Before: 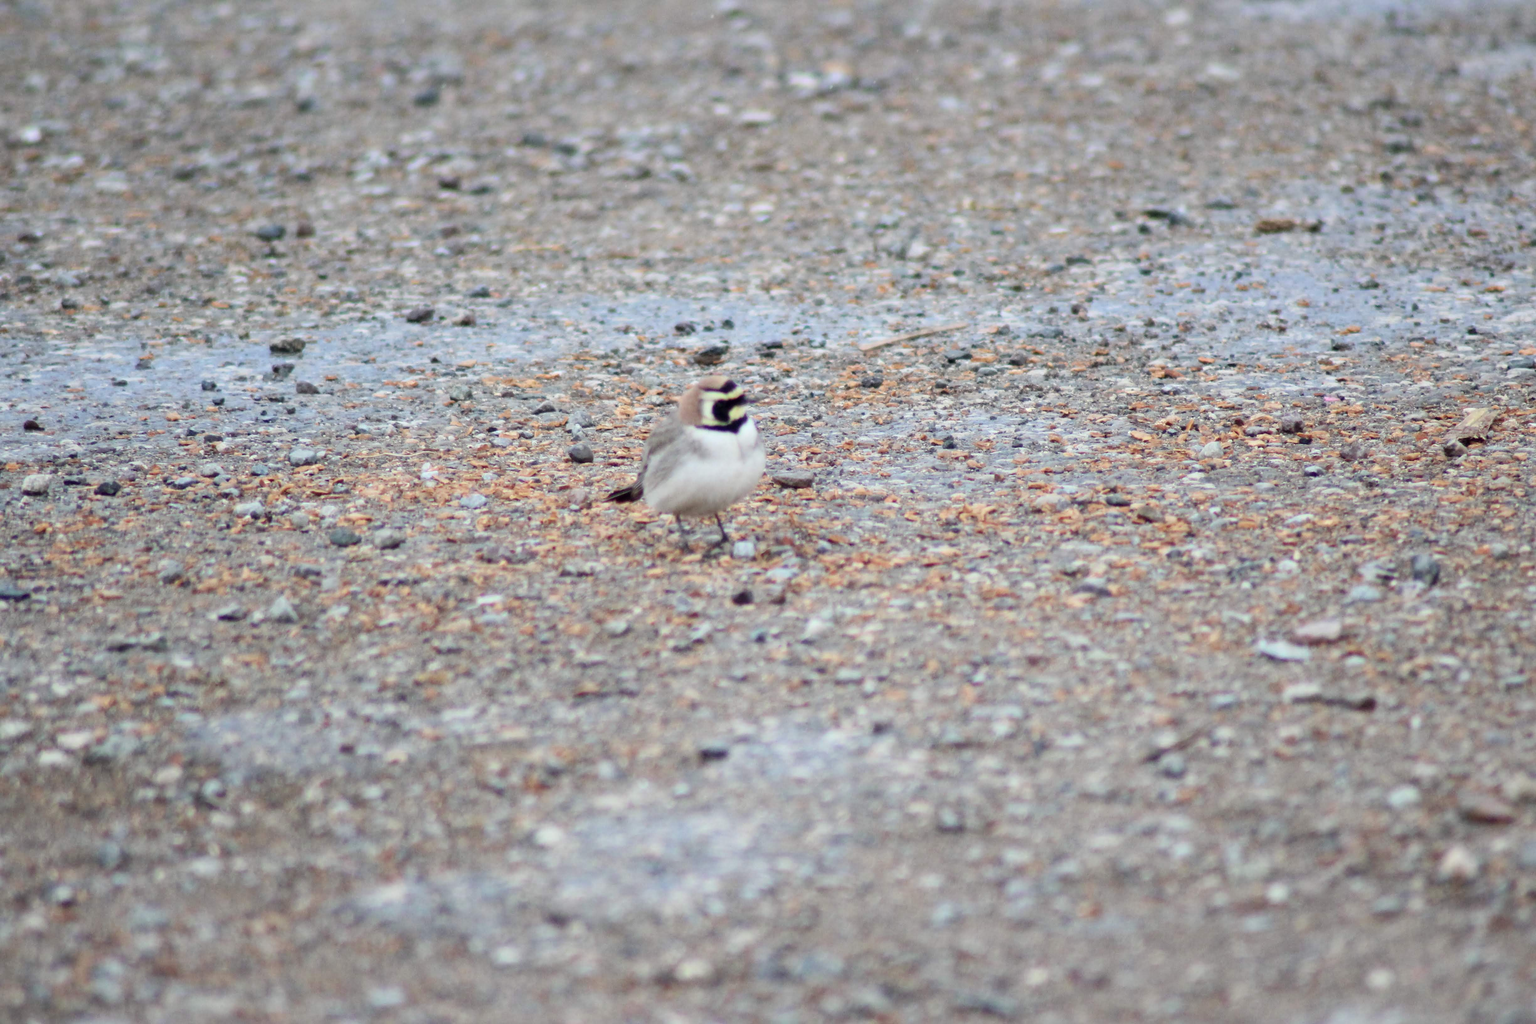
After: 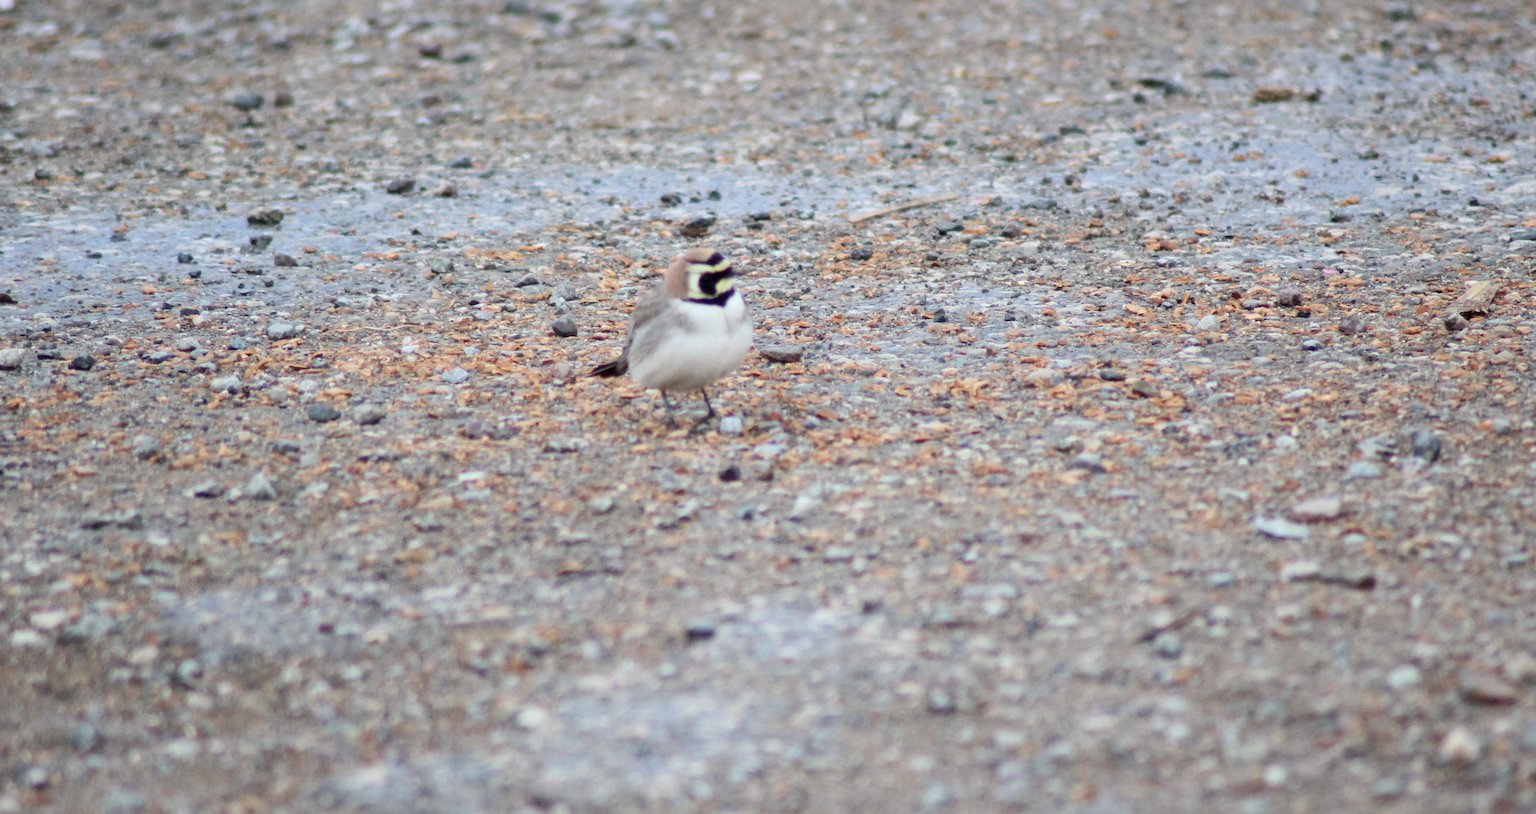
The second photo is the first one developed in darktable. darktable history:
crop and rotate: left 1.815%, top 12.998%, right 0.132%, bottom 9.041%
